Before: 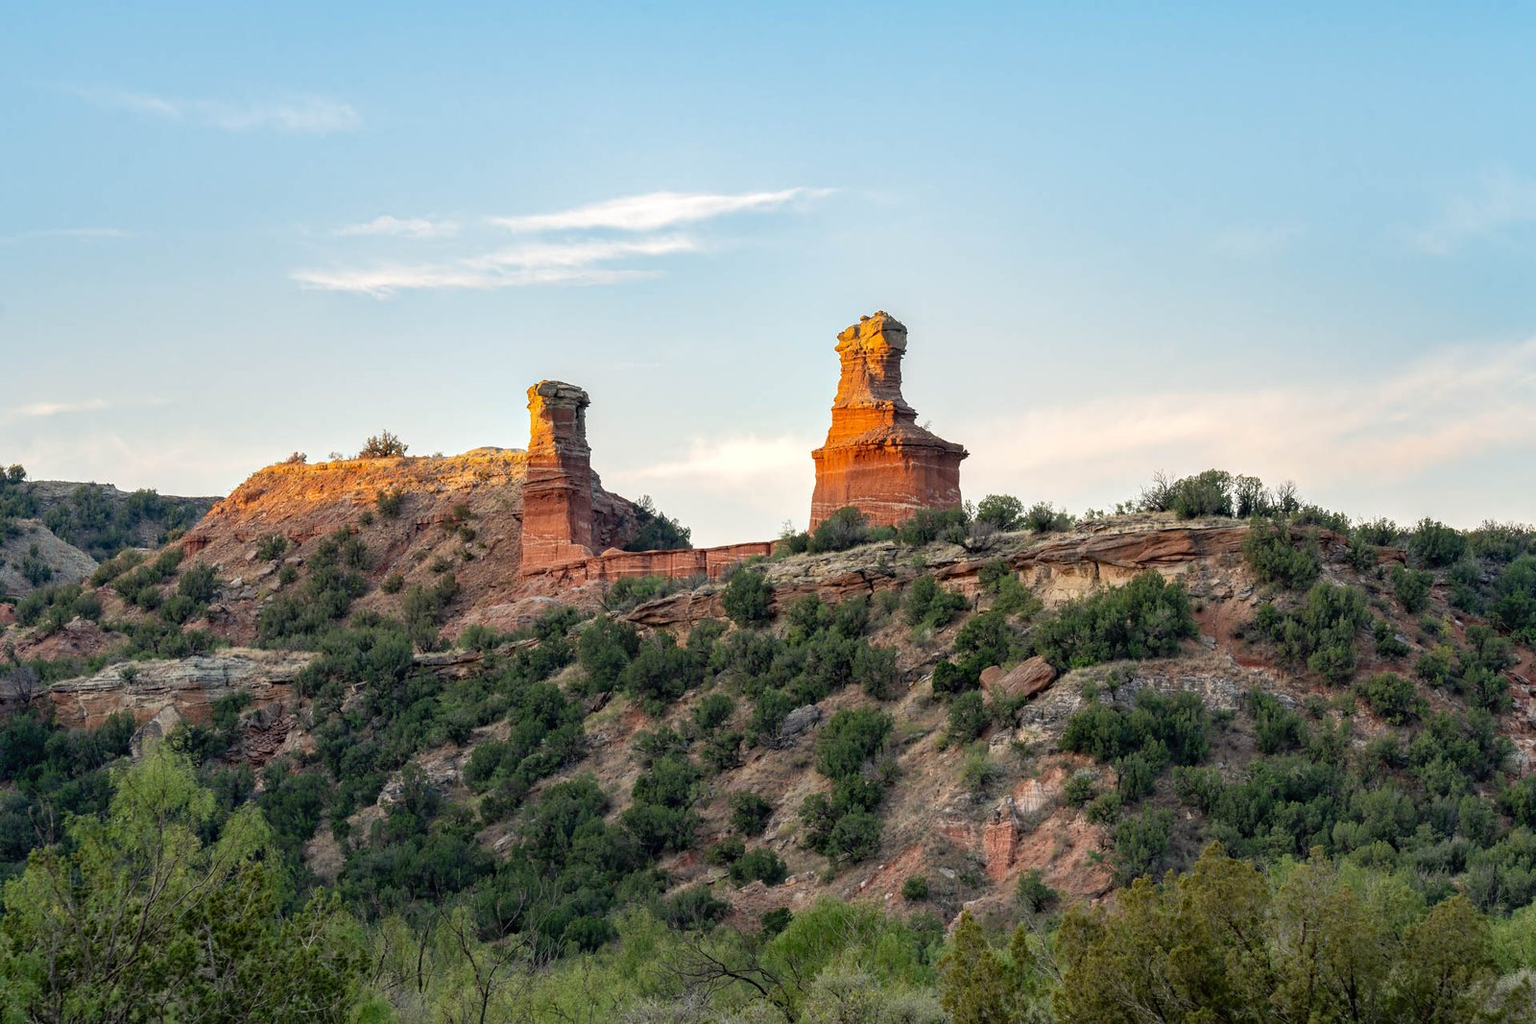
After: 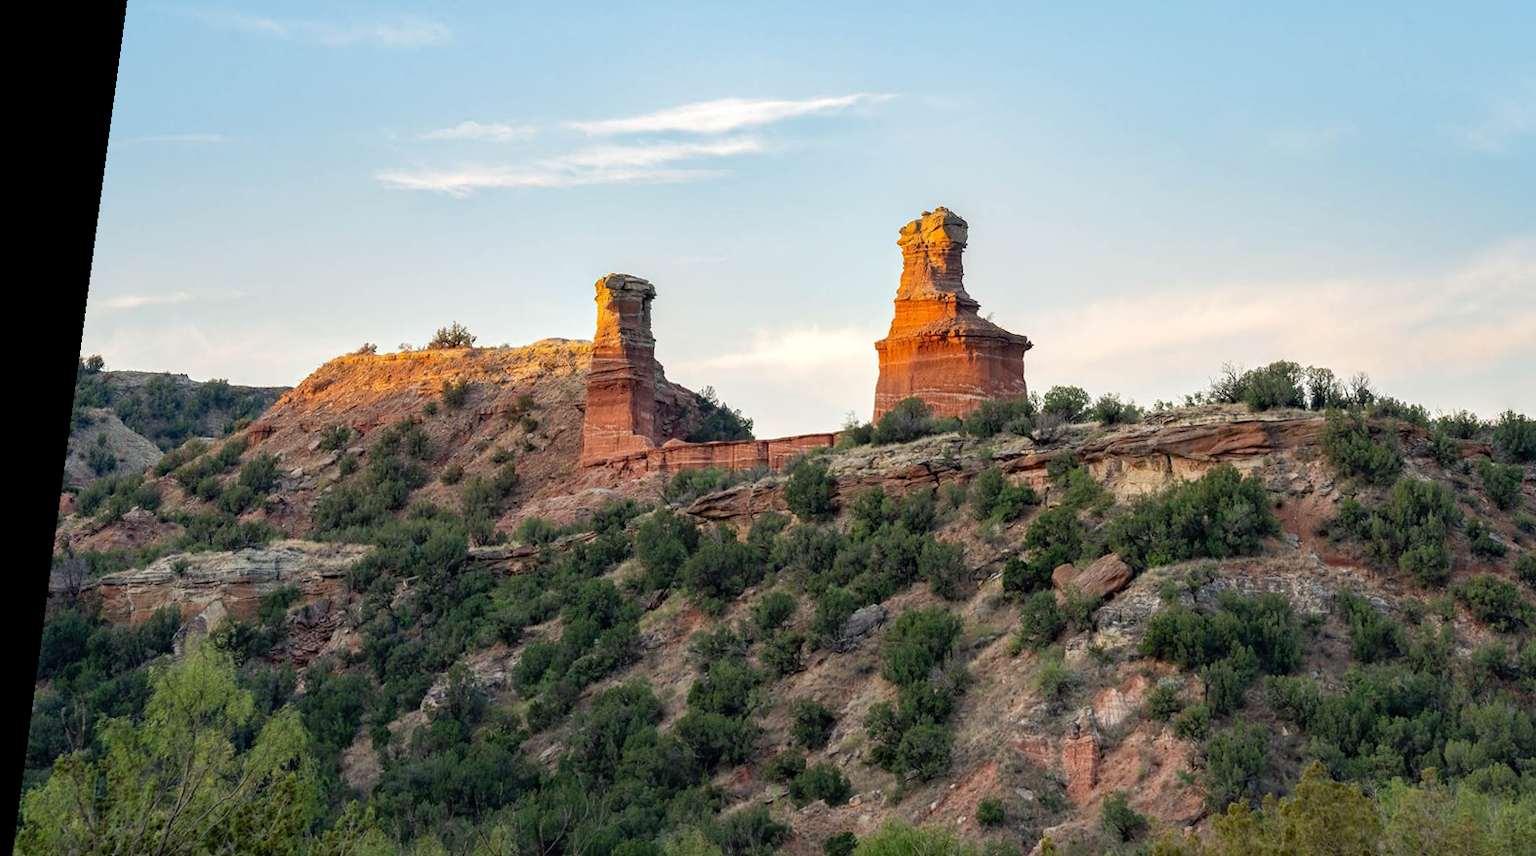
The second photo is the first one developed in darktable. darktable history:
crop: top 7.49%, right 9.717%, bottom 11.943%
rotate and perspective: rotation 0.128°, lens shift (vertical) -0.181, lens shift (horizontal) -0.044, shear 0.001, automatic cropping off
